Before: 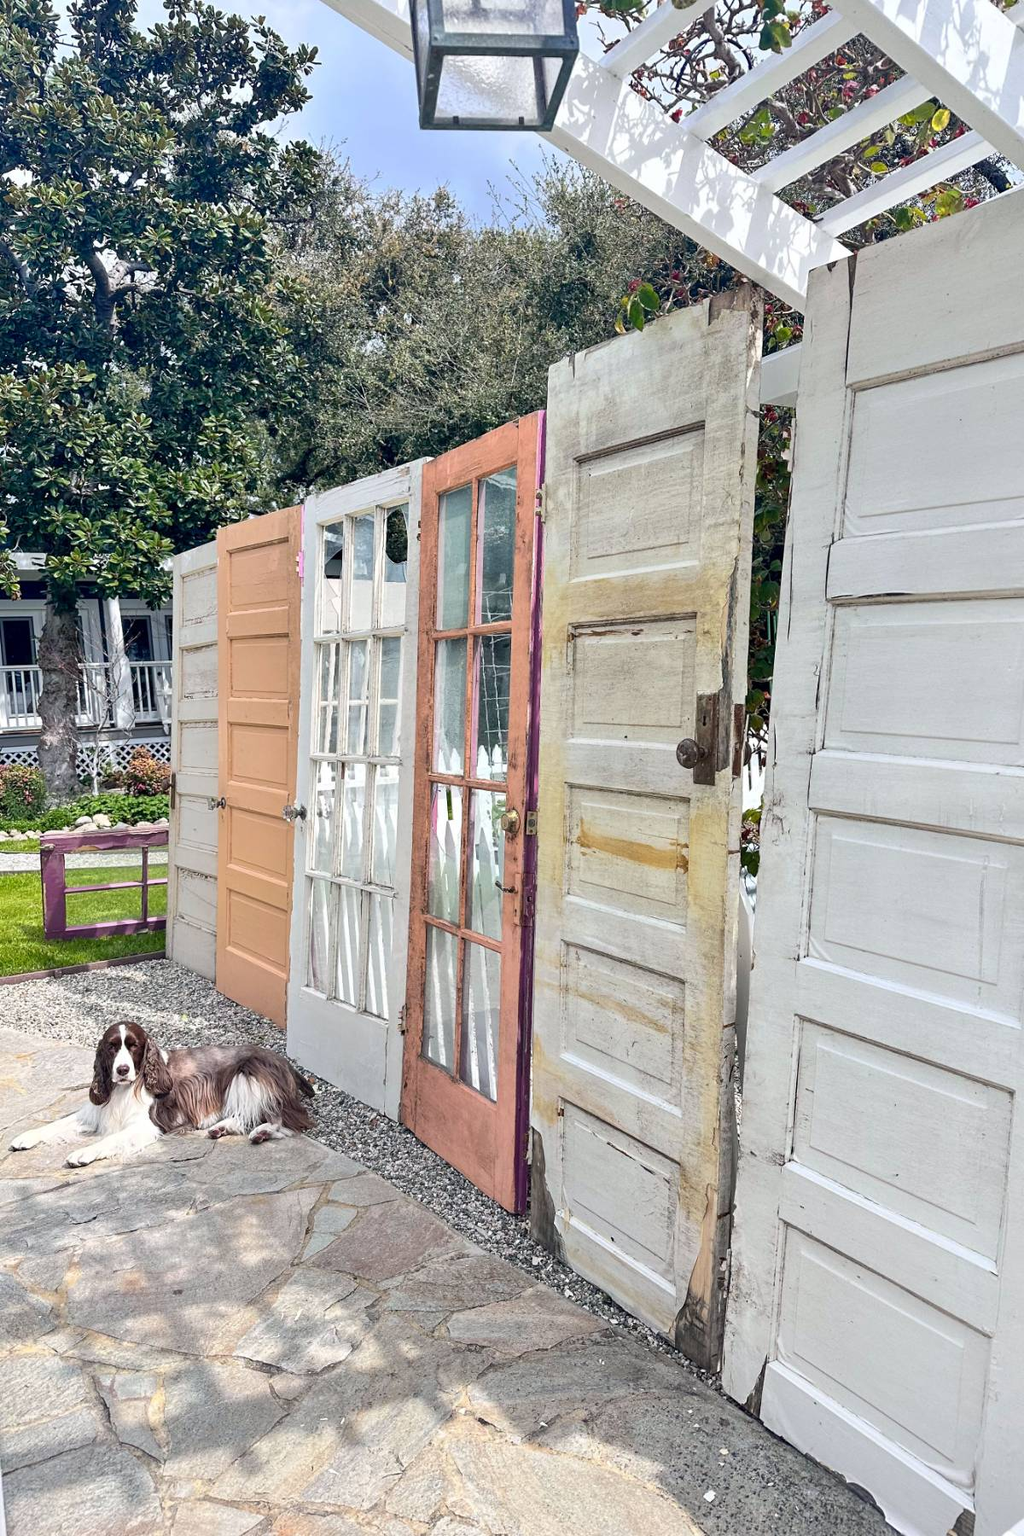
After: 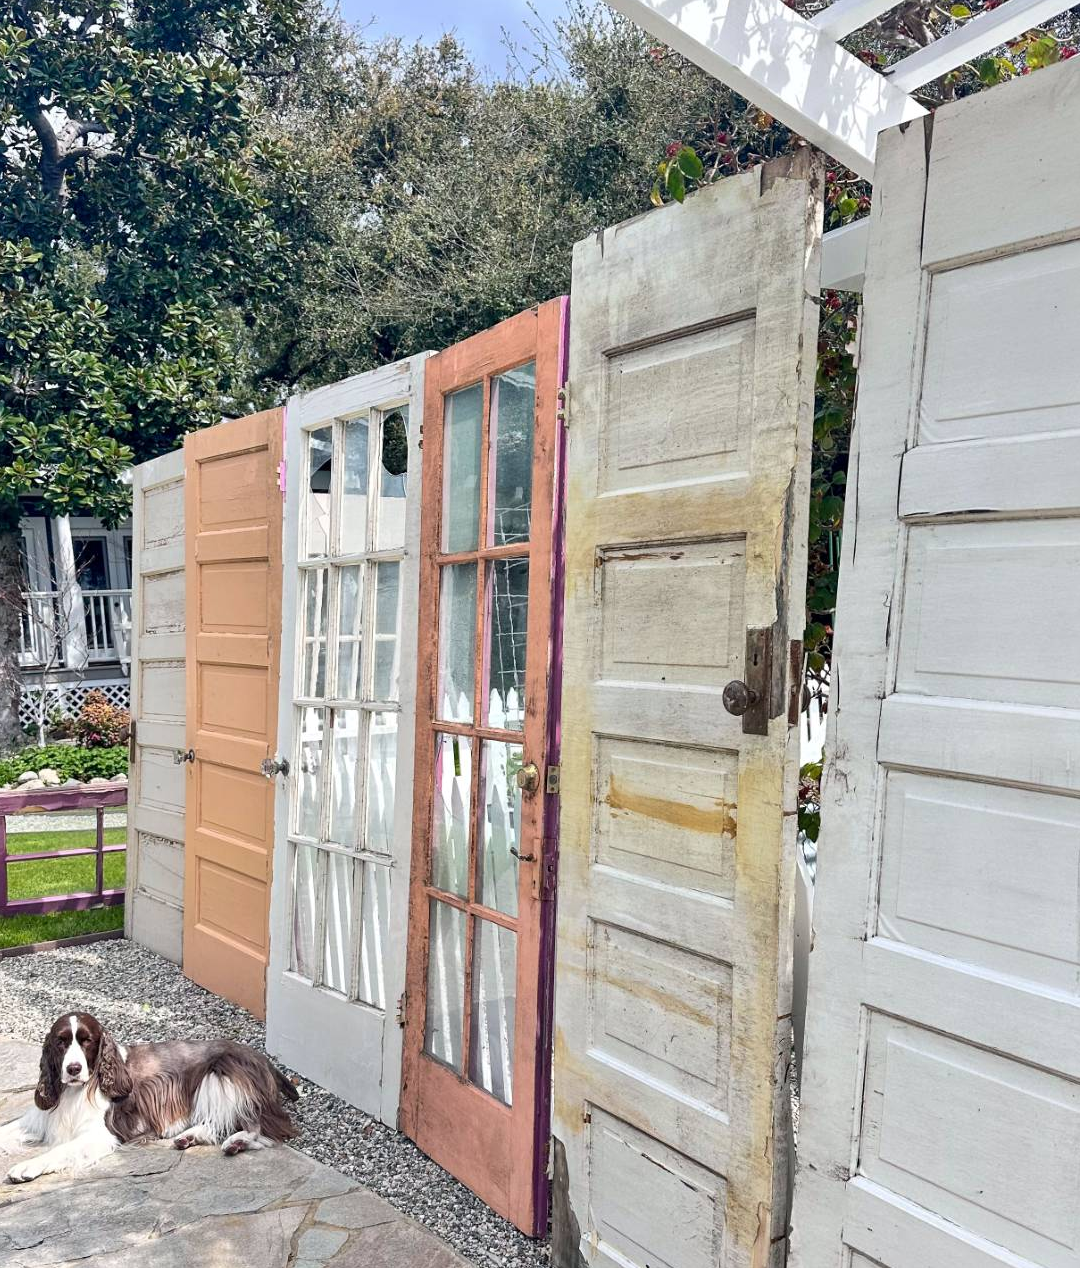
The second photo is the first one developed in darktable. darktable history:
crop: left 5.876%, top 10.303%, right 3.623%, bottom 19.204%
local contrast: mode bilateral grid, contrast 16, coarseness 37, detail 106%, midtone range 0.2
